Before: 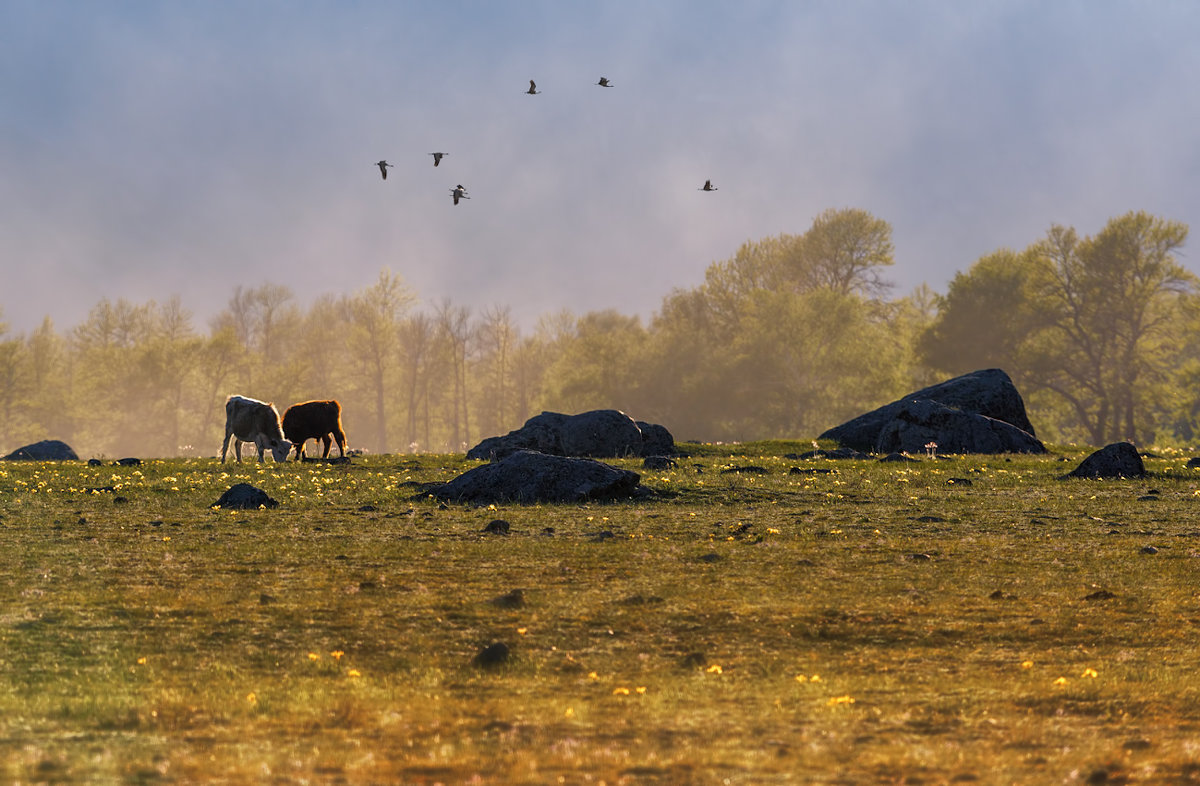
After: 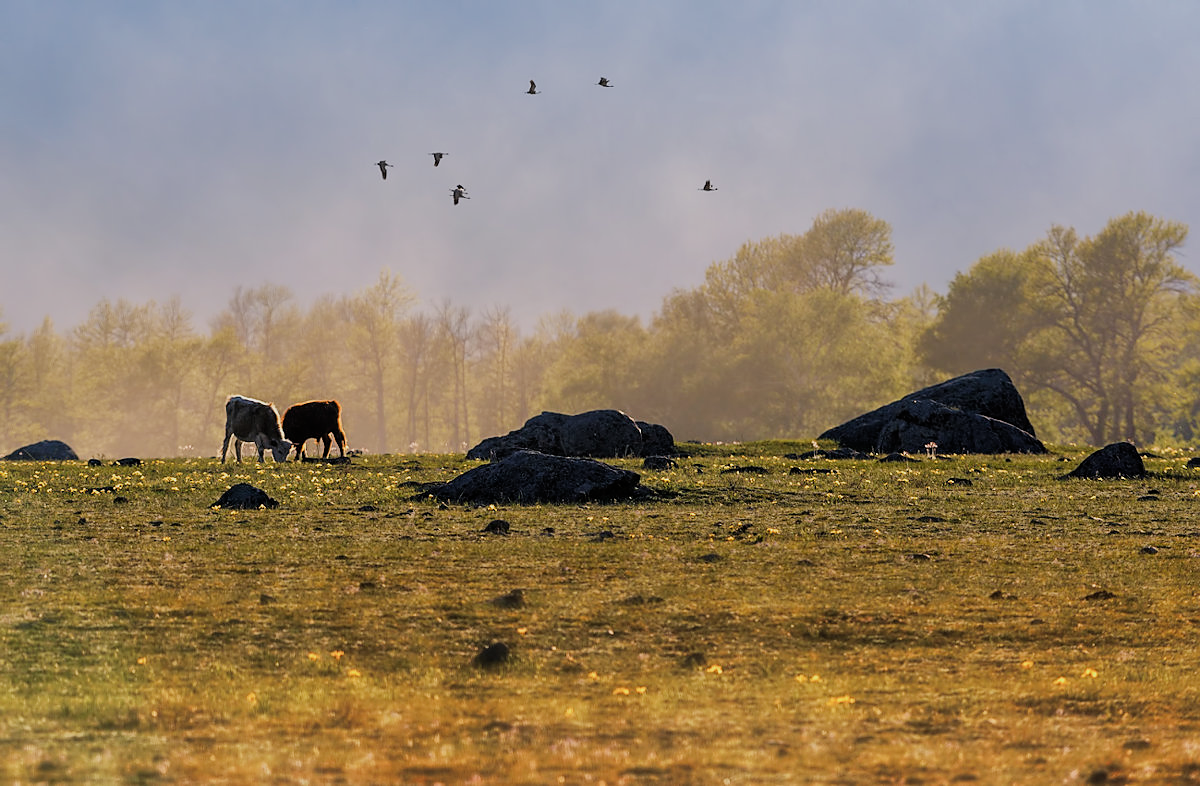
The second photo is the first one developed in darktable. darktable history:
sharpen: radius 1.536, amount 0.371, threshold 1.256
filmic rgb: black relative exposure -7.65 EV, white relative exposure 4.56 EV, hardness 3.61
exposure: exposure 0.207 EV, compensate highlight preservation false
shadows and highlights: shadows -9.04, white point adjustment 1.39, highlights 10.64
